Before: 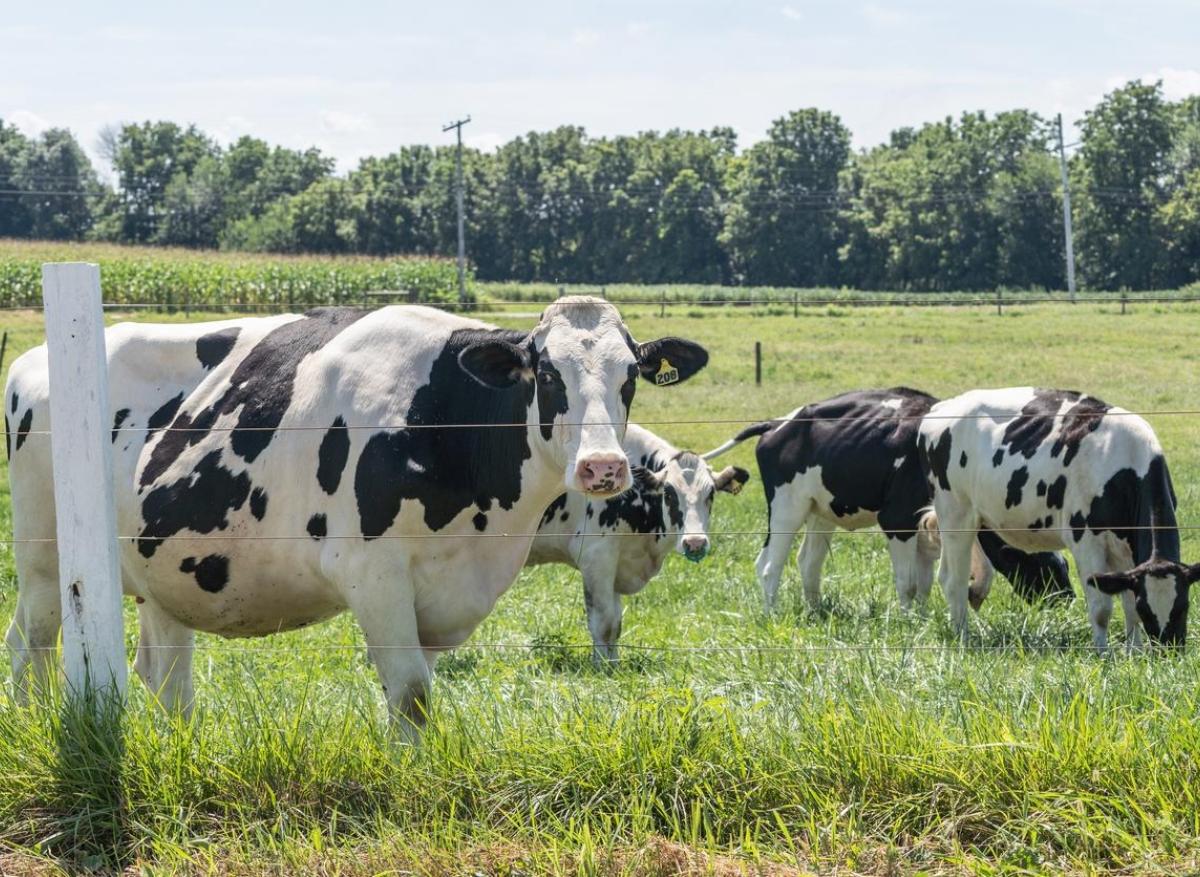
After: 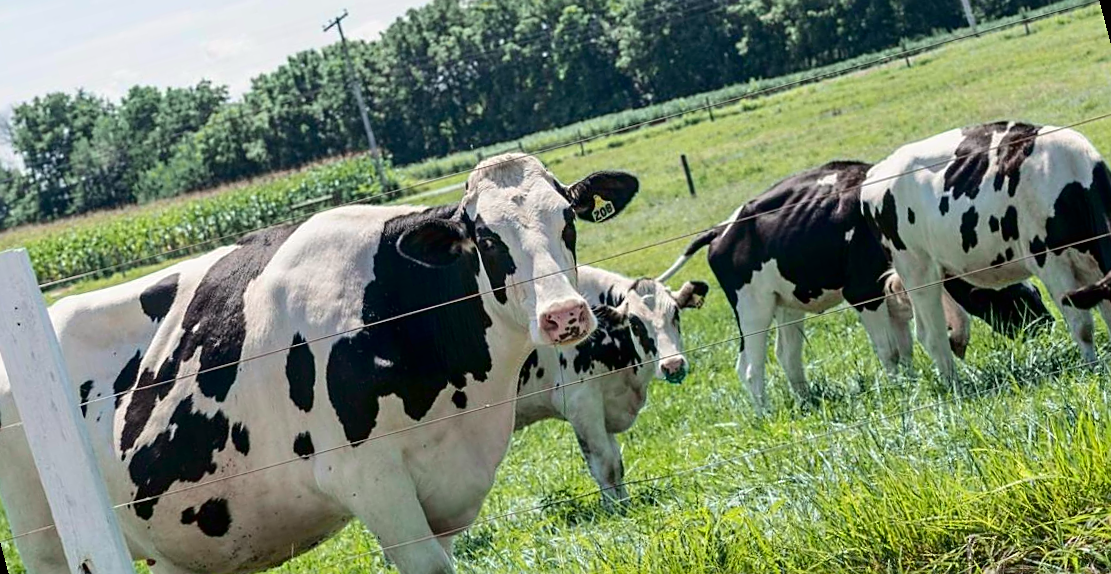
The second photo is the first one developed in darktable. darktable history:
rotate and perspective: rotation -14.8°, crop left 0.1, crop right 0.903, crop top 0.25, crop bottom 0.748
sharpen: on, module defaults
tone curve: curves: ch0 [(0, 0) (0.068, 0.012) (0.183, 0.089) (0.341, 0.283) (0.547, 0.532) (0.828, 0.815) (1, 0.983)]; ch1 [(0, 0) (0.23, 0.166) (0.34, 0.308) (0.371, 0.337) (0.429, 0.411) (0.477, 0.462) (0.499, 0.5) (0.529, 0.537) (0.559, 0.582) (0.743, 0.798) (1, 1)]; ch2 [(0, 0) (0.431, 0.414) (0.498, 0.503) (0.524, 0.528) (0.568, 0.546) (0.6, 0.597) (0.634, 0.645) (0.728, 0.742) (1, 1)], color space Lab, independent channels, preserve colors none
